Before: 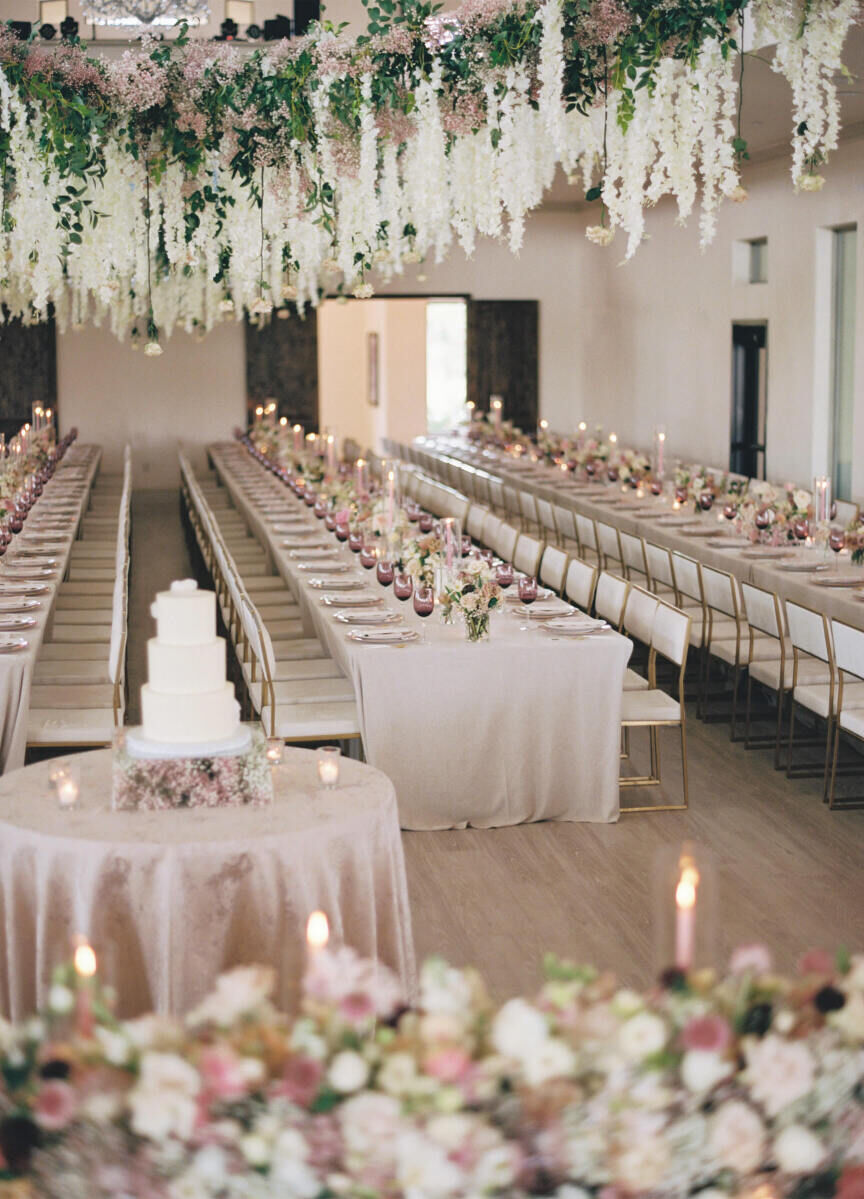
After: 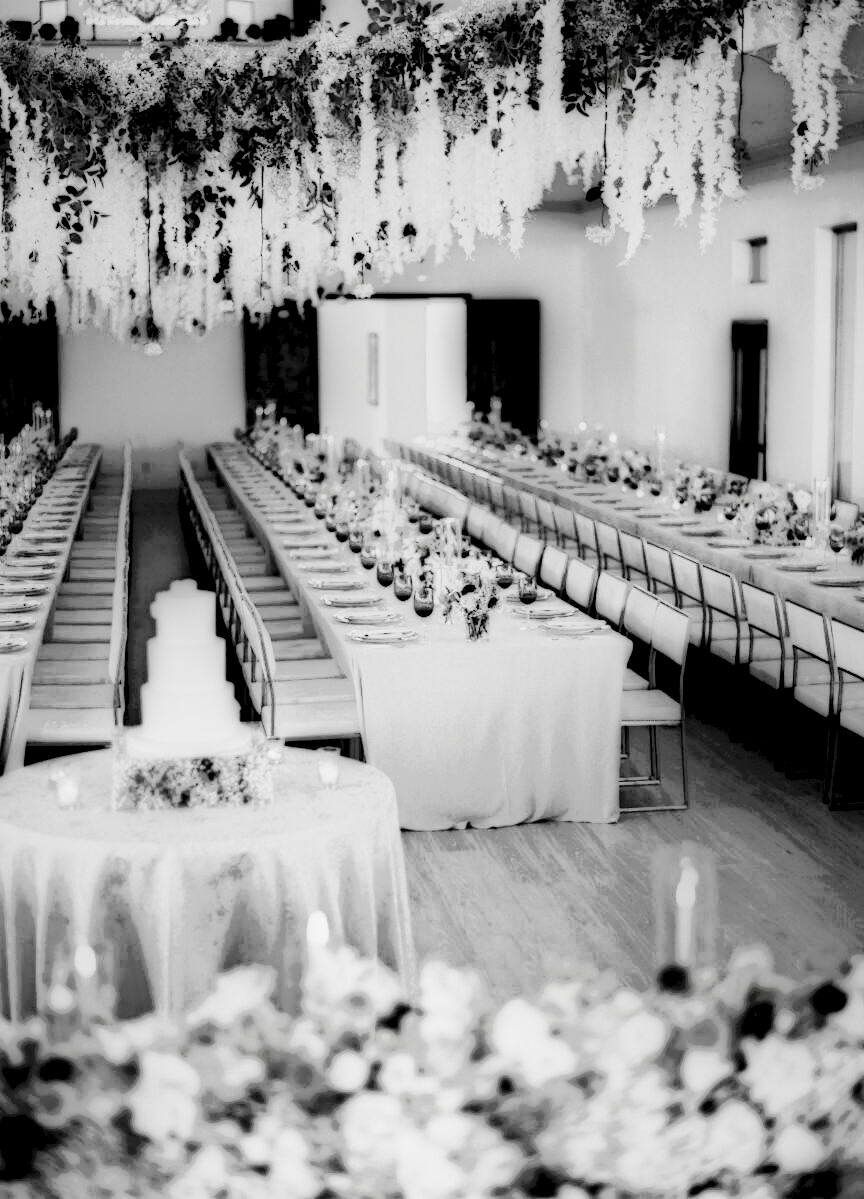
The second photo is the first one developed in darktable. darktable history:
local contrast: highlights 4%, shadows 193%, detail 164%, midtone range 0.004
contrast brightness saturation: contrast 0.534, brightness 0.466, saturation -0.989
